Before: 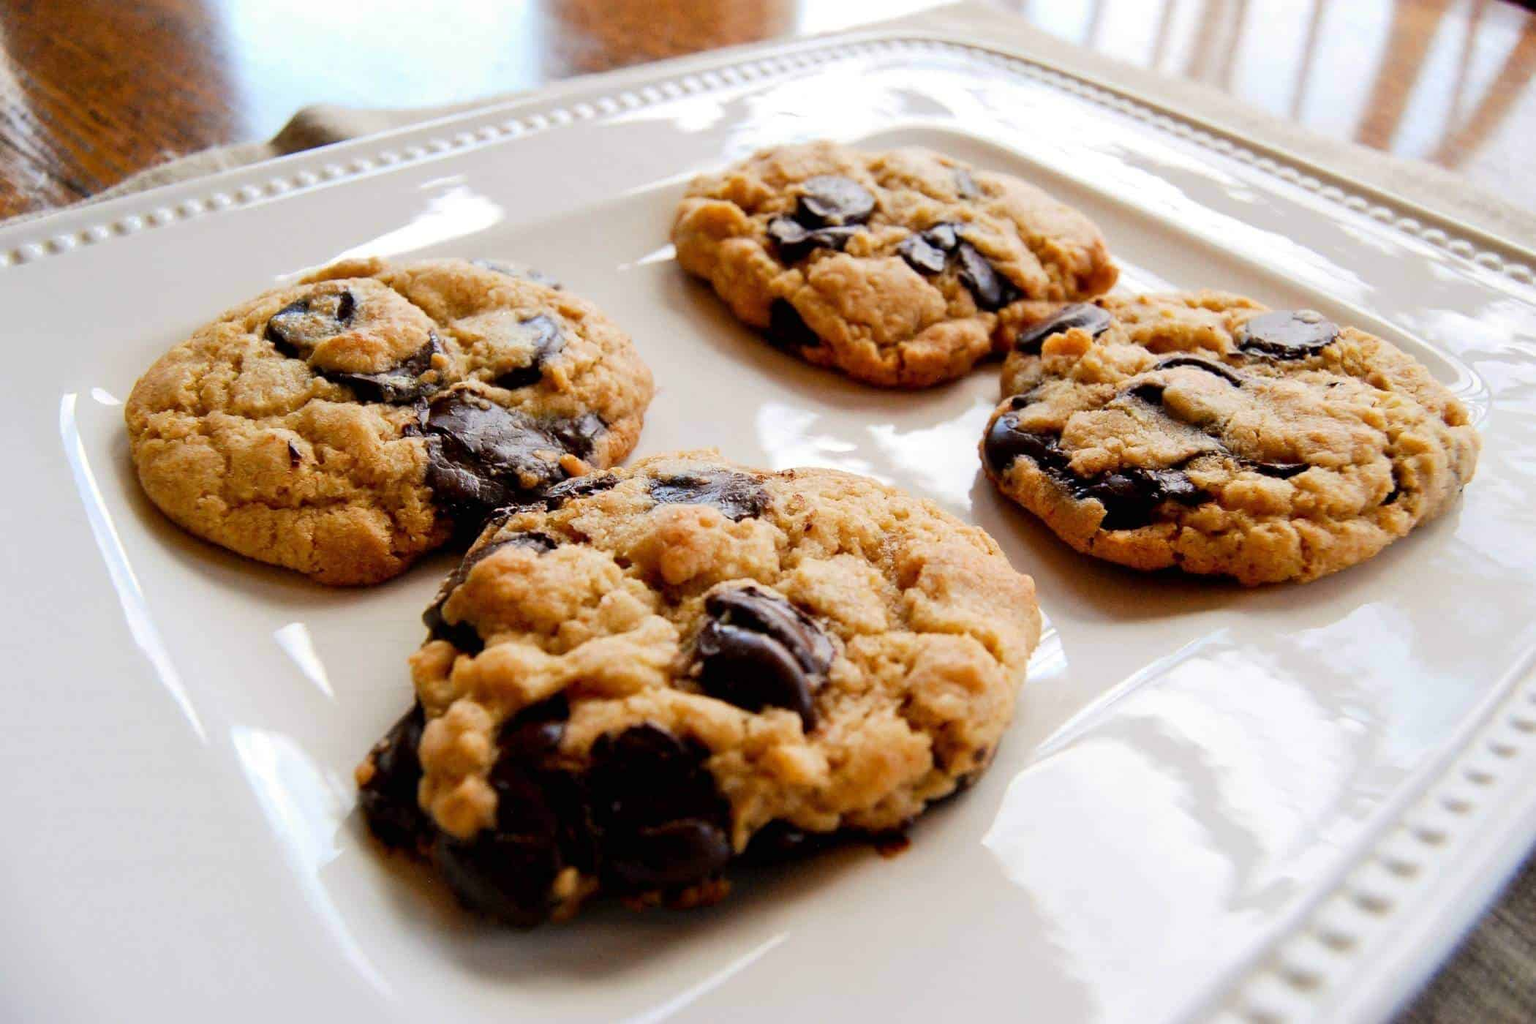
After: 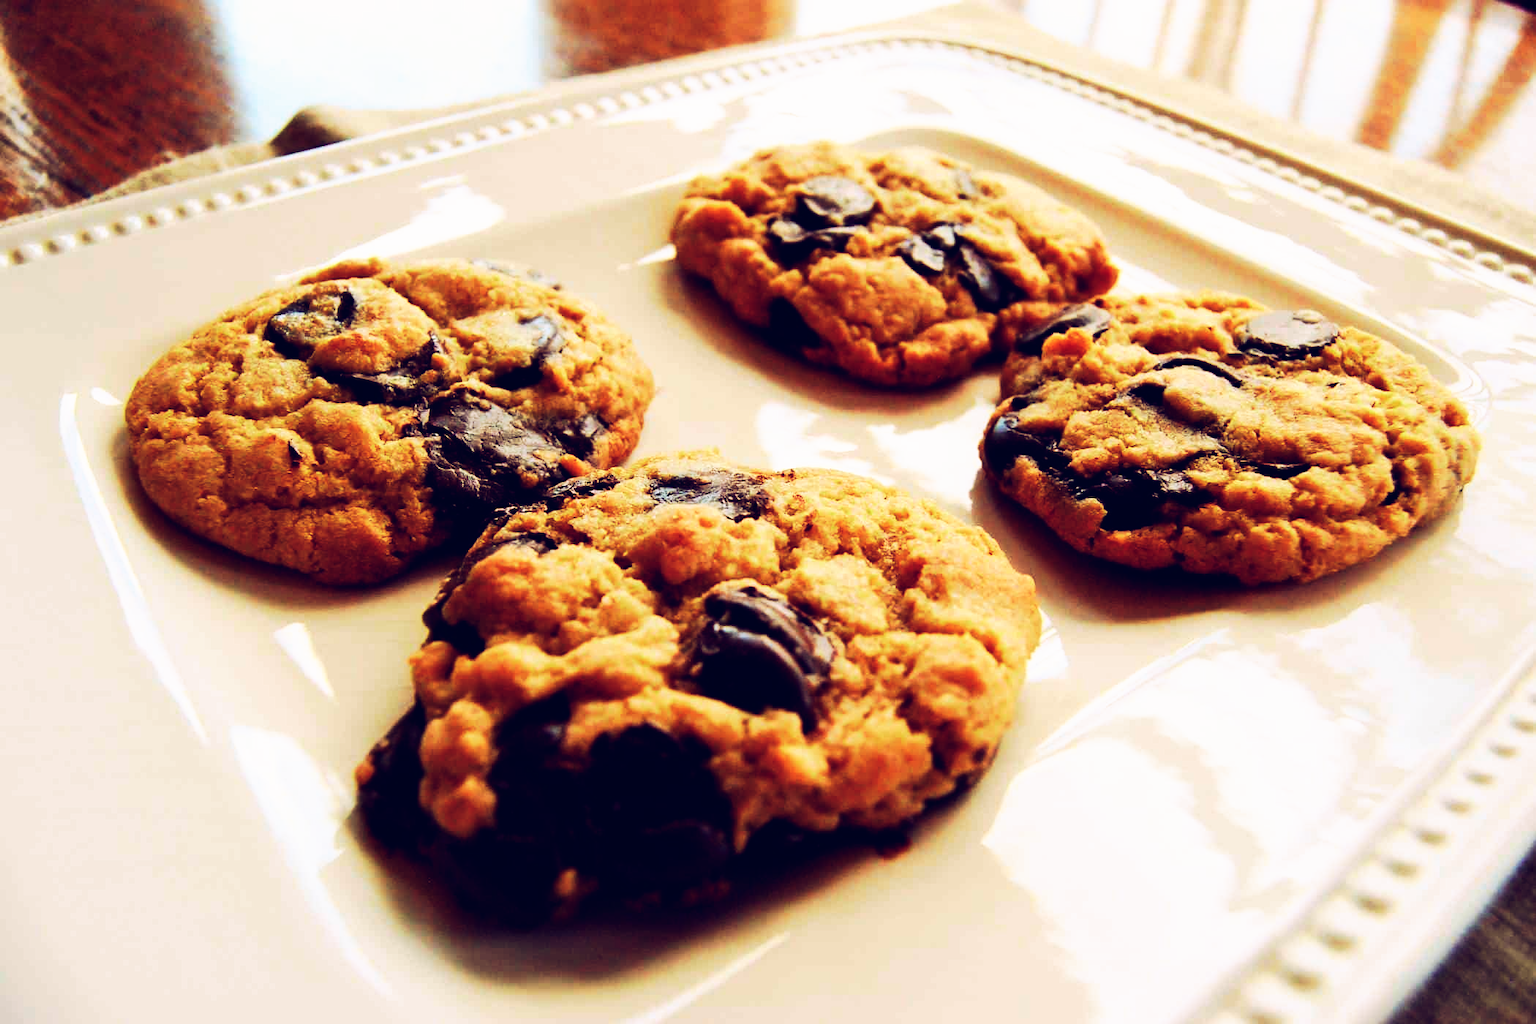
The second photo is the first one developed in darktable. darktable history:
tone curve: curves: ch0 [(0, 0) (0.003, 0.007) (0.011, 0.009) (0.025, 0.01) (0.044, 0.012) (0.069, 0.013) (0.1, 0.014) (0.136, 0.021) (0.177, 0.038) (0.224, 0.06) (0.277, 0.099) (0.335, 0.16) (0.399, 0.227) (0.468, 0.329) (0.543, 0.45) (0.623, 0.594) (0.709, 0.756) (0.801, 0.868) (0.898, 0.971) (1, 1)], preserve colors none
color look up table: target L [91.14, 92.51, 92.02, 82.62, 78.3, 75.02, 72.79, 69.32, 65.07, 63.45, 52.72, 41.82, 31.73, 200.07, 78.95, 75.11, 74.26, 66.49, 60.63, 58.27, 54.54, 43.95, 48.51, 43.63, 31.72, 11.42, 3.811, 84.63, 77.31, 64.67, 65.02, 62.6, 60.34, 49.75, 44.14, 39.83, 48.09, 46.87, 31.33, 10.25, 90.54, 83.3, 78.26, 77.42, 60.12, 49.13, 42.91, 26.72, 14.71], target a [-19.72, -15.05, -16.56, -47.33, -50.34, -40.26, -24.62, -36.73, -26.57, -6.873, -25.57, -2.981, -6.741, 0, 12.89, 16.22, 15.76, 32.18, 43, 50.89, 45.6, 24.9, 39.47, 39.65, 16.99, 37.32, 33.15, 9.341, 28.04, 45.21, 6.027, 60.48, 32.16, 30.11, 36.25, 22.14, 41.92, 47.29, 39.31, 37.28, -9.753, -38.82, -21.95, -28.13, -20.73, -1.546, 5.008, -5.99, 16.63], target b [59.36, 39.75, 45.43, 28.71, 46.04, 19.12, 40.45, 30.5, 17.86, 28.75, 24.39, 2.927, -0.44, 0, 18.52, 32.69, 44.67, 22.48, 34.45, 12.59, 32.7, 20.2, 13.51, 19.24, -3.109, -29.39, -41.49, 2.993, -22.37, -12.36, -39.05, -42.46, 7.41, -63.66, -26.19, -25.06, -3.529, -68.34, -38.99, -43.13, -10.27, -18.22, -21.38, 3.954, -2.264, -3.61, -30.05, -14.92, -35.03], num patches 49
